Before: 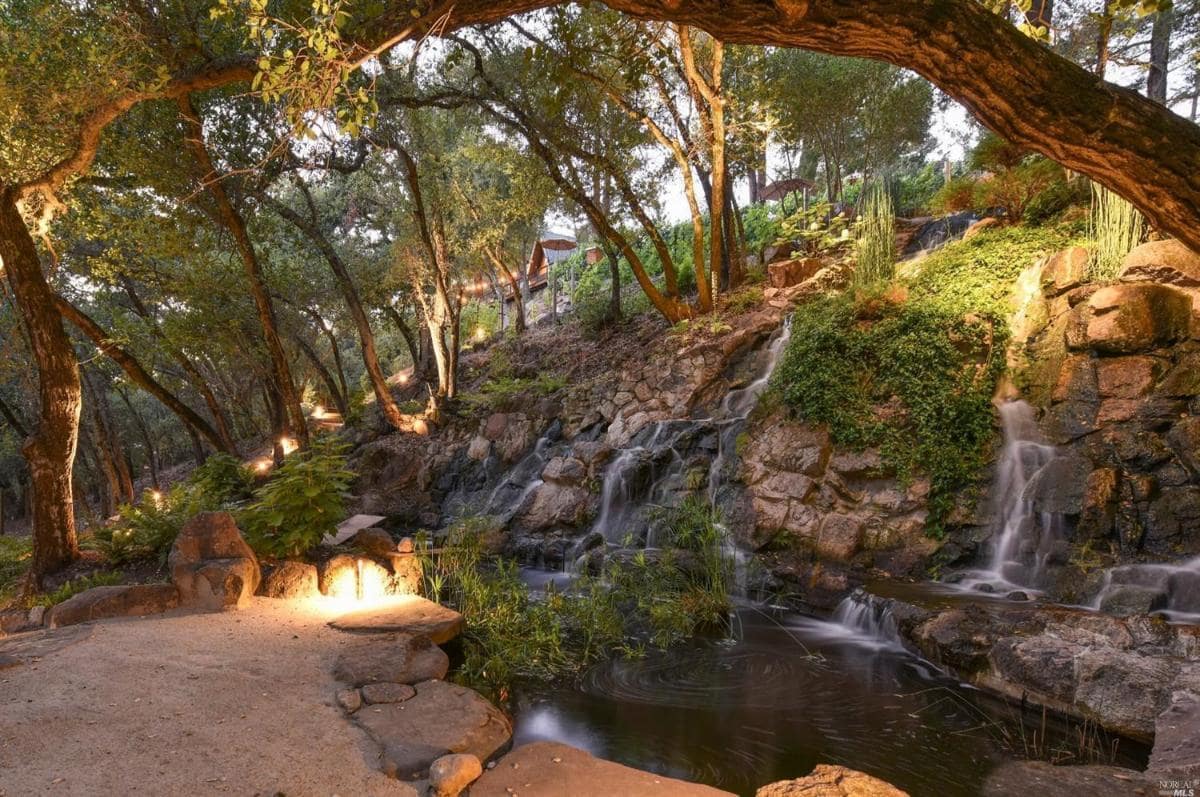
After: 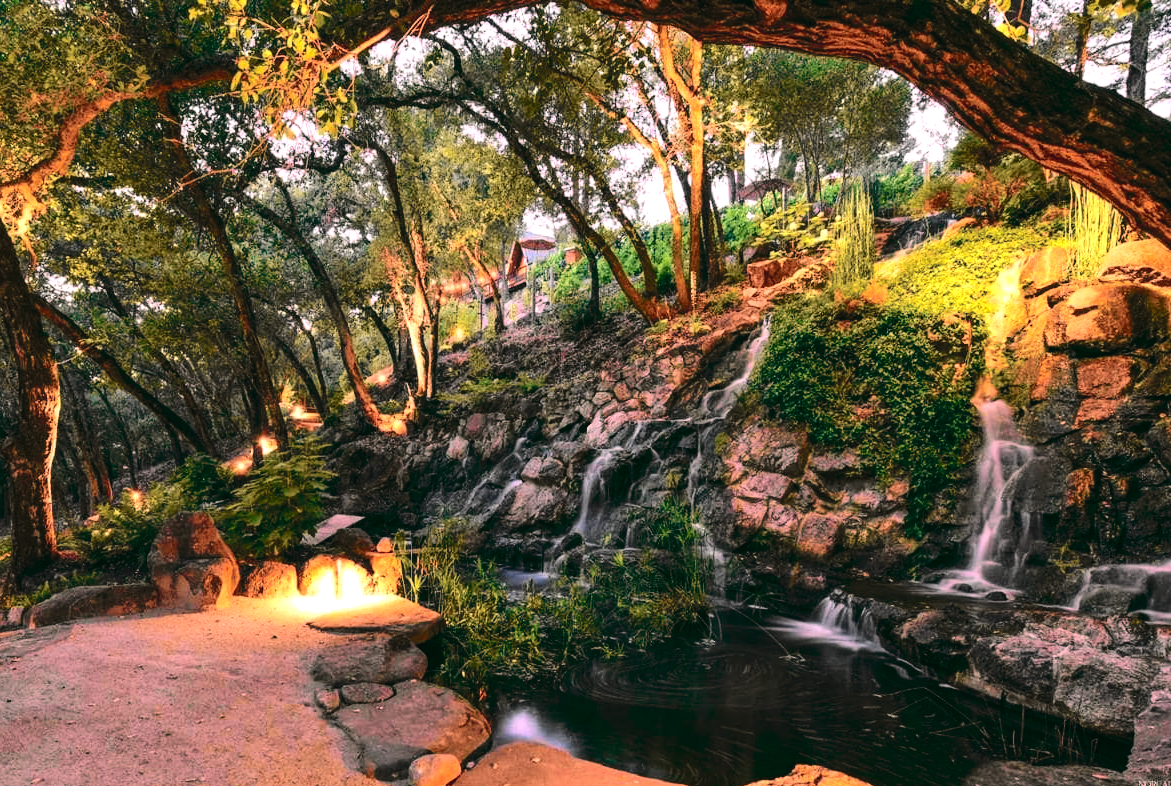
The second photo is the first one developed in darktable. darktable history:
exposure: exposure 0.74 EV, compensate highlight preservation false
crop and rotate: left 1.774%, right 0.633%, bottom 1.28%
color balance: lift [1.016, 0.983, 1, 1.017], gamma [0.78, 1.018, 1.043, 0.957], gain [0.786, 1.063, 0.937, 1.017], input saturation 118.26%, contrast 13.43%, contrast fulcrum 21.62%, output saturation 82.76%
tone curve: curves: ch0 [(0.014, 0) (0.13, 0.09) (0.227, 0.211) (0.33, 0.395) (0.494, 0.615) (0.662, 0.76) (0.795, 0.846) (1, 0.969)]; ch1 [(0, 0) (0.366, 0.367) (0.447, 0.416) (0.473, 0.484) (0.504, 0.502) (0.525, 0.518) (0.564, 0.601) (0.634, 0.66) (0.746, 0.804) (1, 1)]; ch2 [(0, 0) (0.333, 0.346) (0.375, 0.375) (0.424, 0.43) (0.476, 0.498) (0.496, 0.505) (0.517, 0.522) (0.548, 0.548) (0.579, 0.618) (0.651, 0.674) (0.688, 0.728) (1, 1)], color space Lab, independent channels, preserve colors none
